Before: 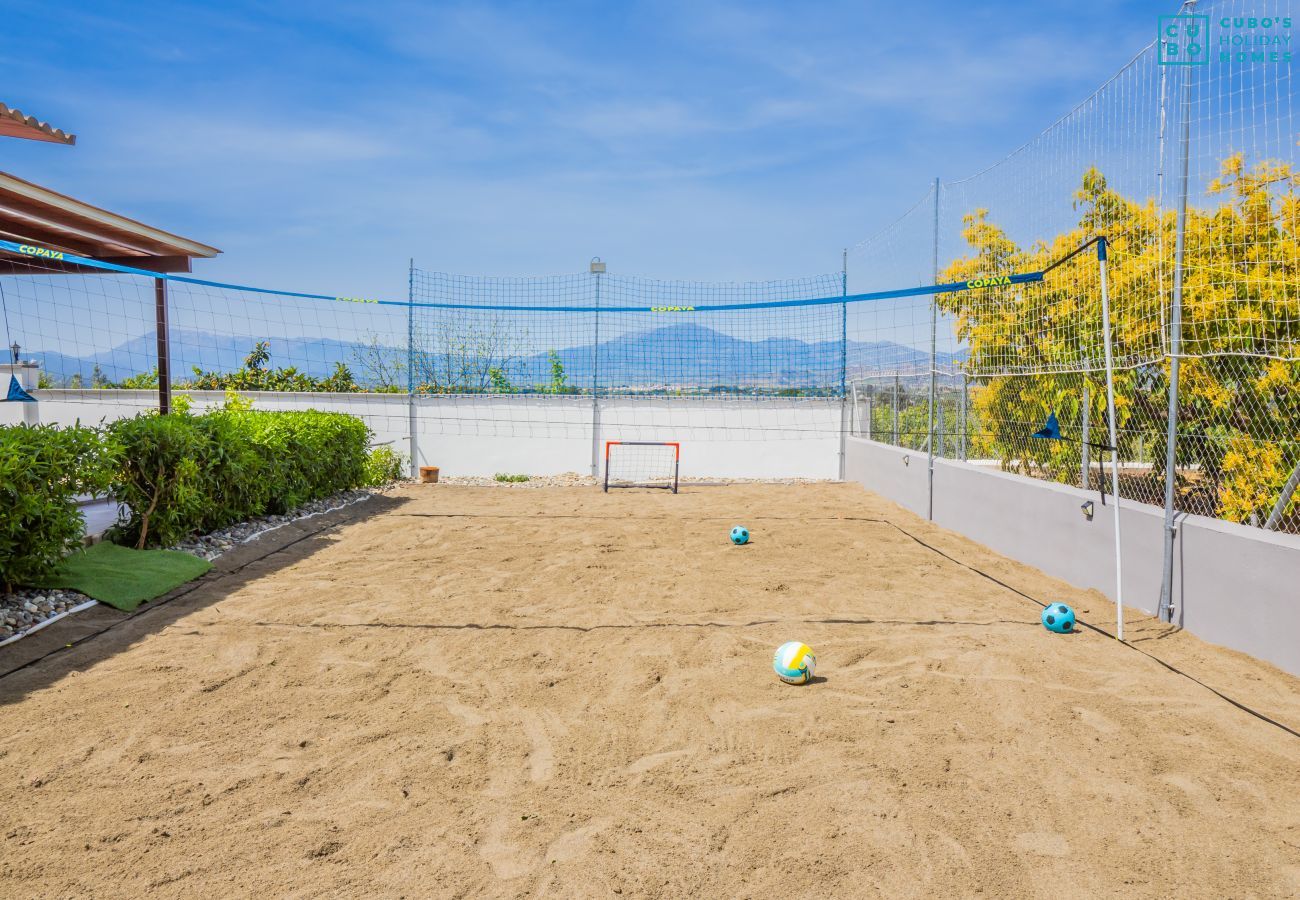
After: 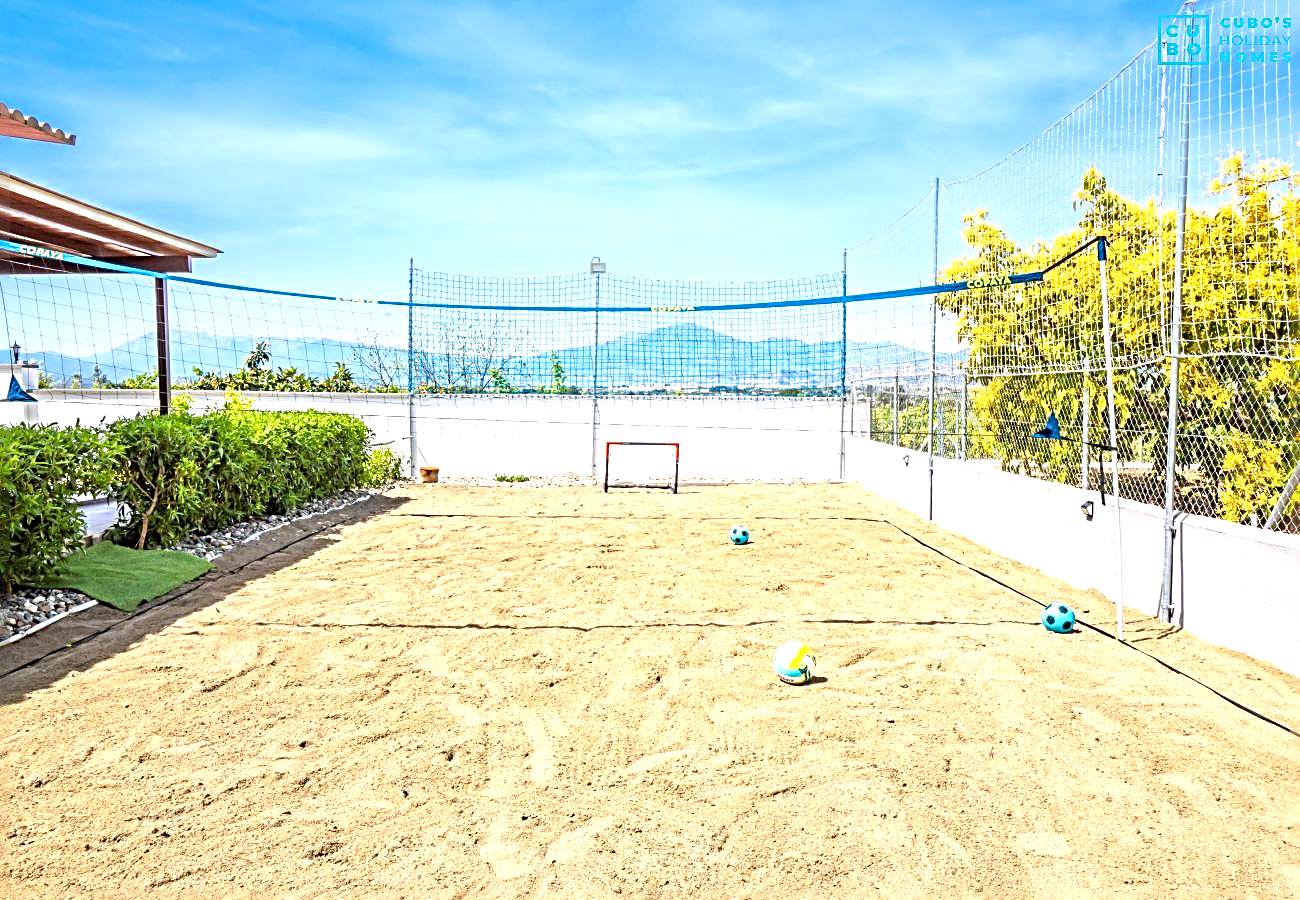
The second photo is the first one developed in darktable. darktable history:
exposure: black level correction 0, exposure 1.1 EV, compensate exposure bias true, compensate highlight preservation false
shadows and highlights: shadows 25, highlights -25
sharpen: radius 3.69, amount 0.928
